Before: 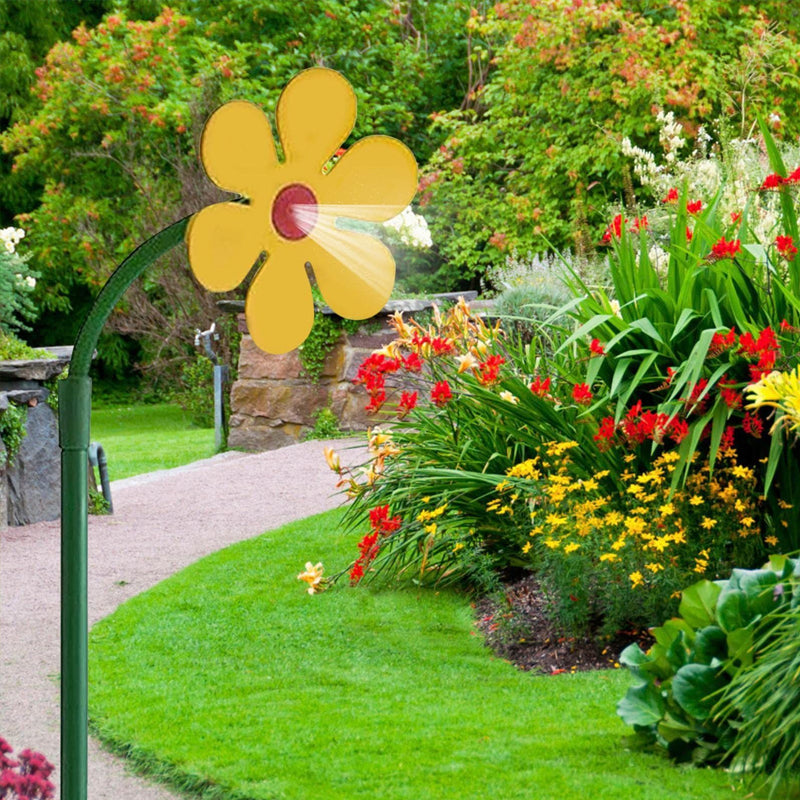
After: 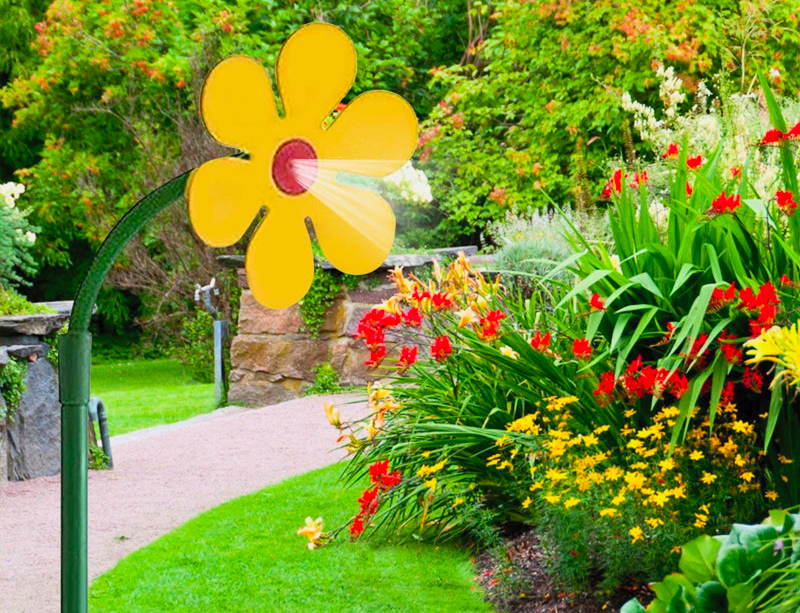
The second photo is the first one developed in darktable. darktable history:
exposure: exposure -0.492 EV, compensate highlight preservation false
contrast brightness saturation: contrast 0.24, brightness 0.26, saturation 0.39
crop: top 5.667%, bottom 17.637%
